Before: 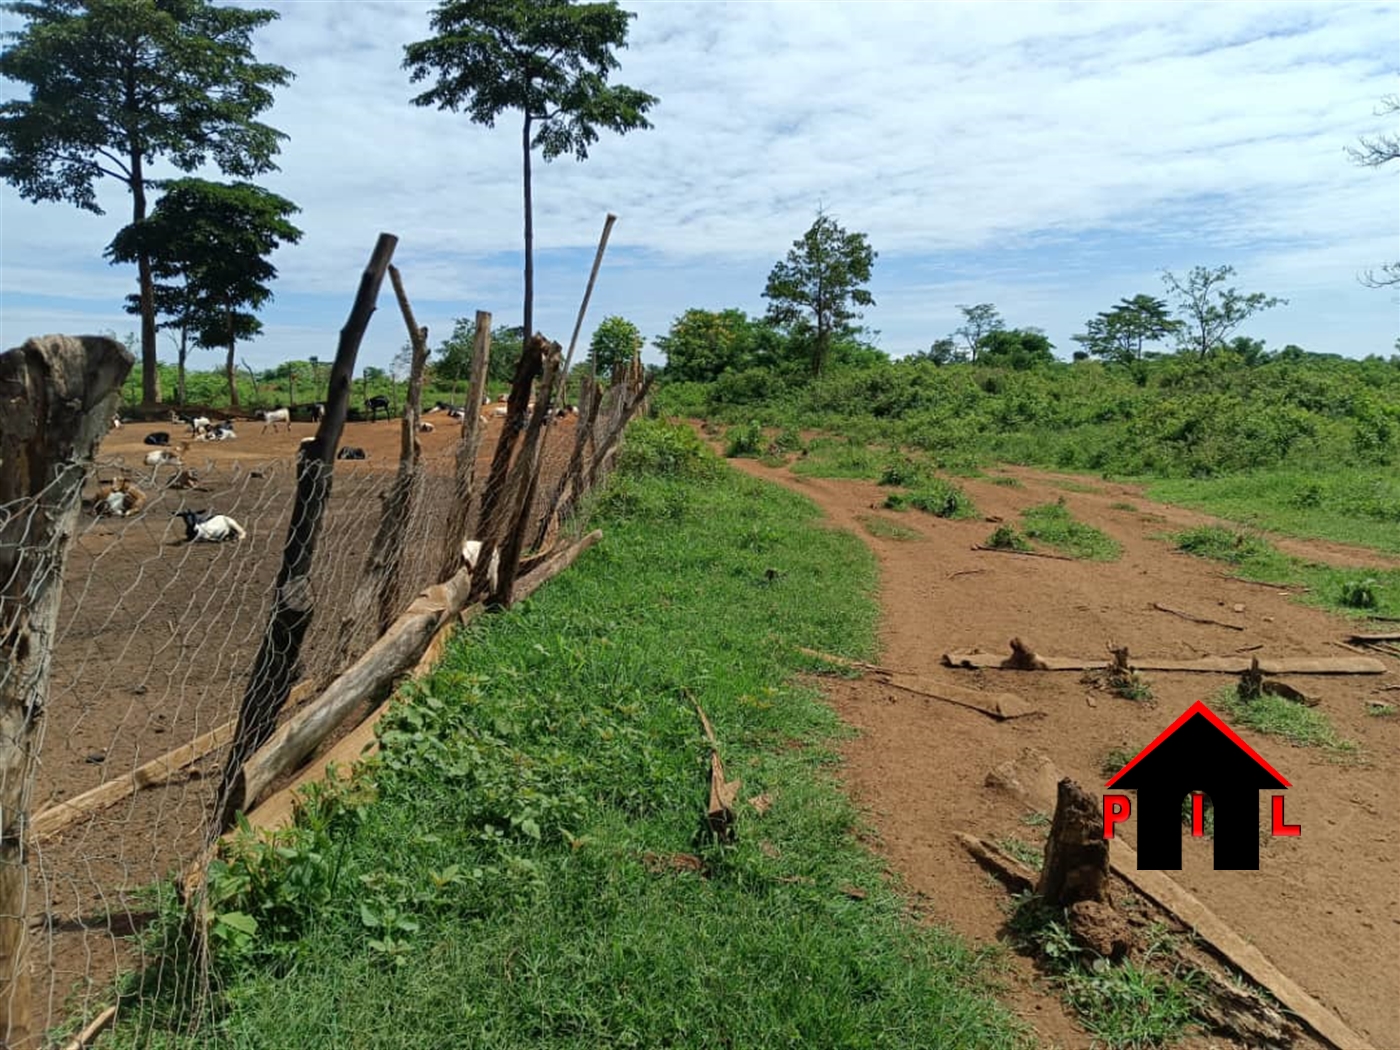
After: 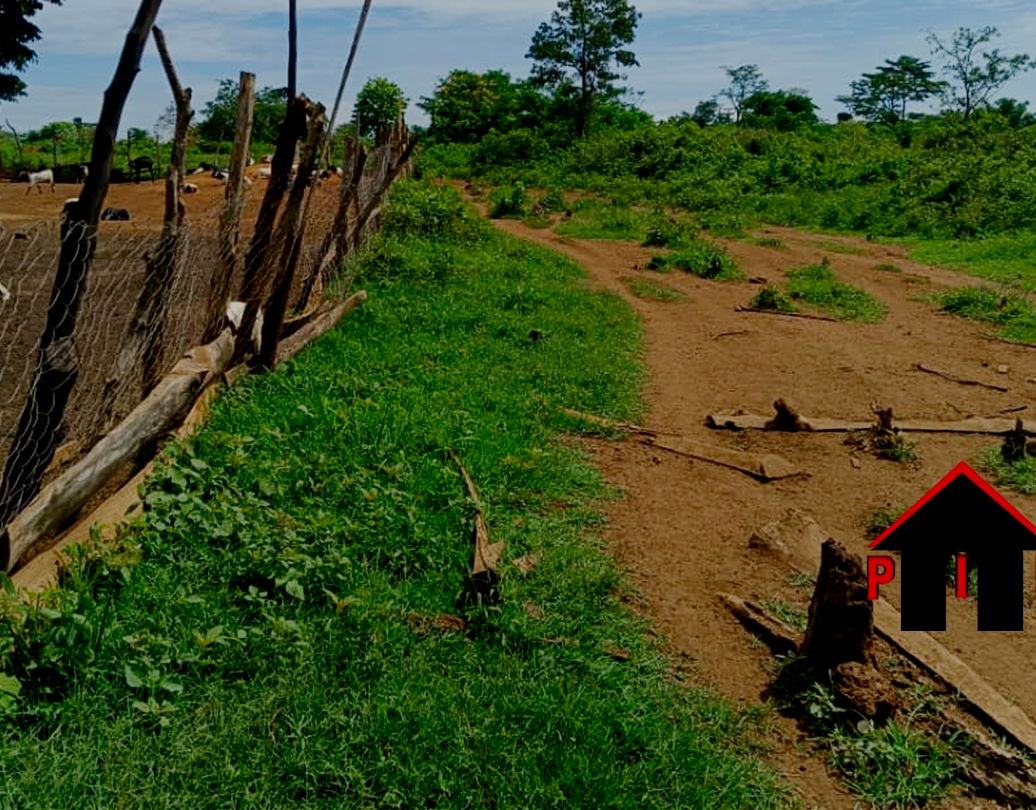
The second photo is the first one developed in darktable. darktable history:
contrast brightness saturation: contrast 0.16, saturation 0.32
filmic rgb: middle gray luminance 30%, black relative exposure -9 EV, white relative exposure 7 EV, threshold 6 EV, target black luminance 0%, hardness 2.94, latitude 2.04%, contrast 0.963, highlights saturation mix 5%, shadows ↔ highlights balance 12.16%, add noise in highlights 0, preserve chrominance no, color science v3 (2019), use custom middle-gray values true, iterations of high-quality reconstruction 0, contrast in highlights soft, enable highlight reconstruction true
crop: left 16.871%, top 22.857%, right 9.116%
